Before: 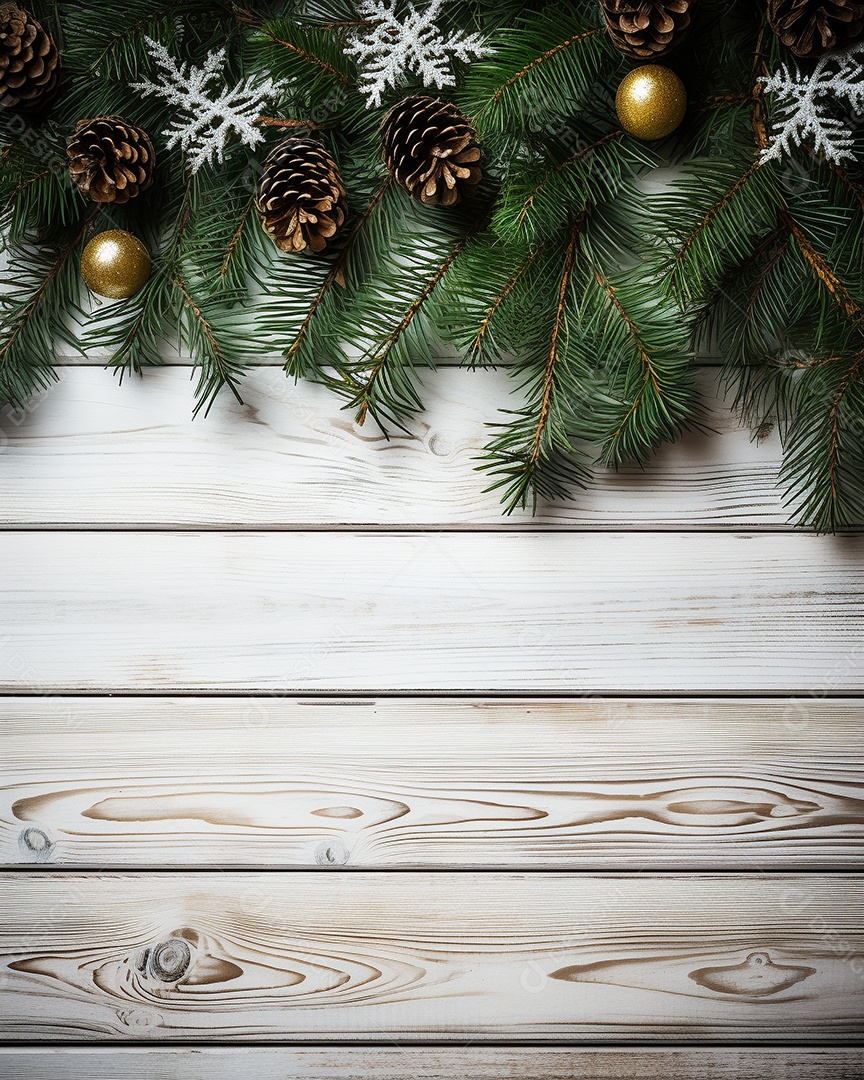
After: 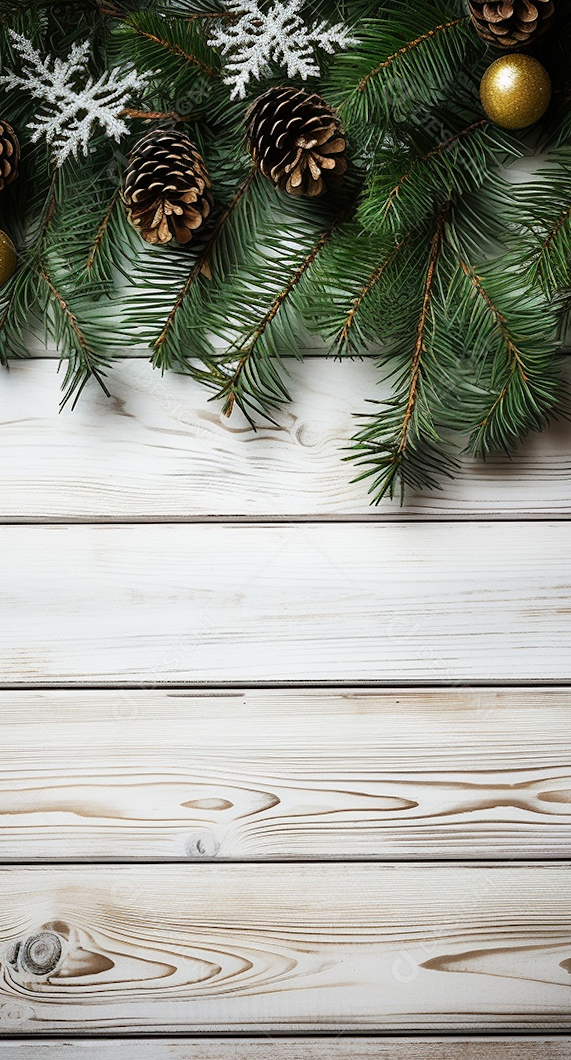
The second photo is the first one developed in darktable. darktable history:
rotate and perspective: rotation -0.45°, automatic cropping original format, crop left 0.008, crop right 0.992, crop top 0.012, crop bottom 0.988
crop and rotate: left 15.055%, right 18.278%
